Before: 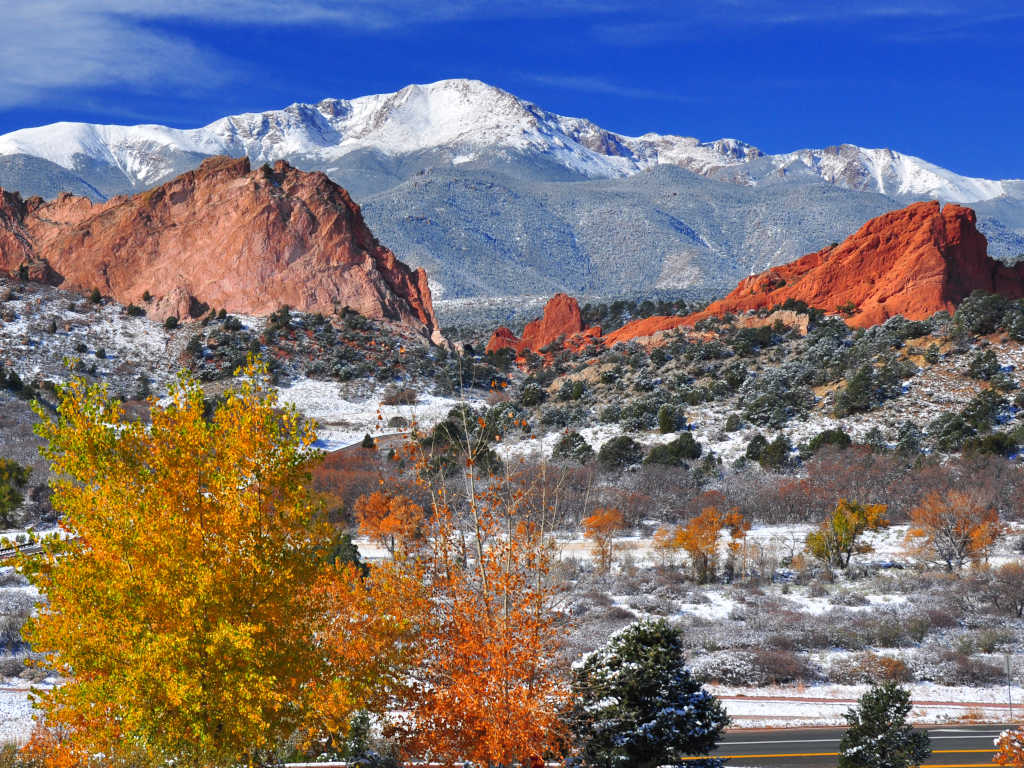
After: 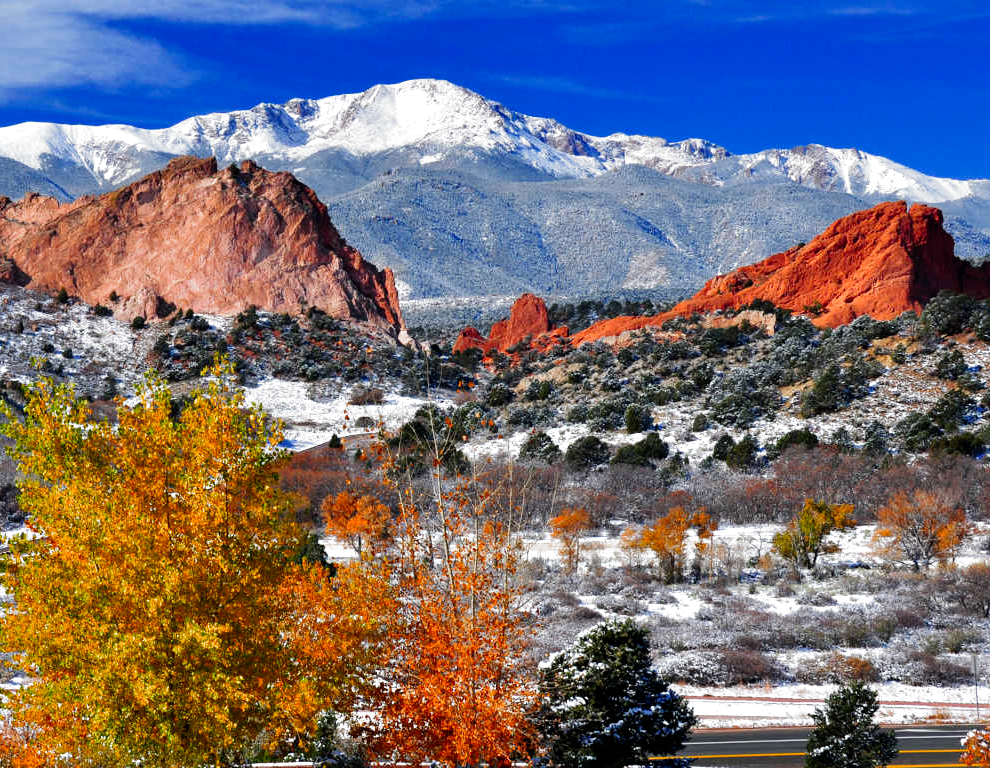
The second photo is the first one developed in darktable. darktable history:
filmic rgb: black relative exposure -8.2 EV, white relative exposure 2.2 EV, threshold 3 EV, hardness 7.11, latitude 75%, contrast 1.325, highlights saturation mix -2%, shadows ↔ highlights balance 30%, preserve chrominance no, color science v5 (2021), contrast in shadows safe, contrast in highlights safe, enable highlight reconstruction true
crop and rotate: left 3.238%
